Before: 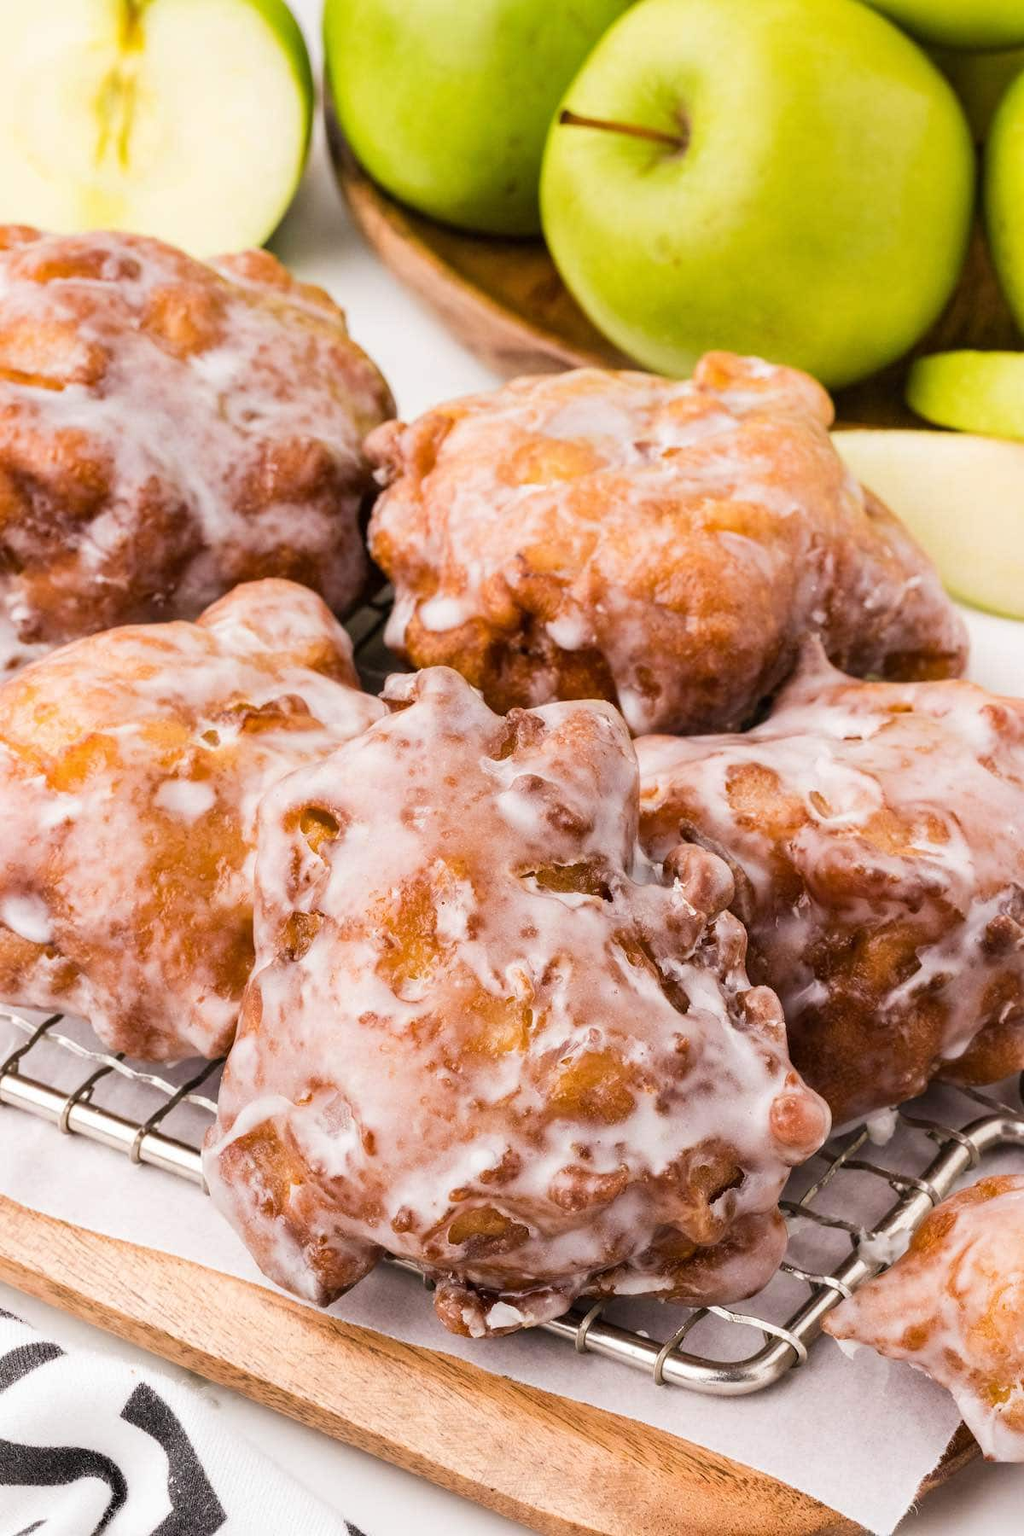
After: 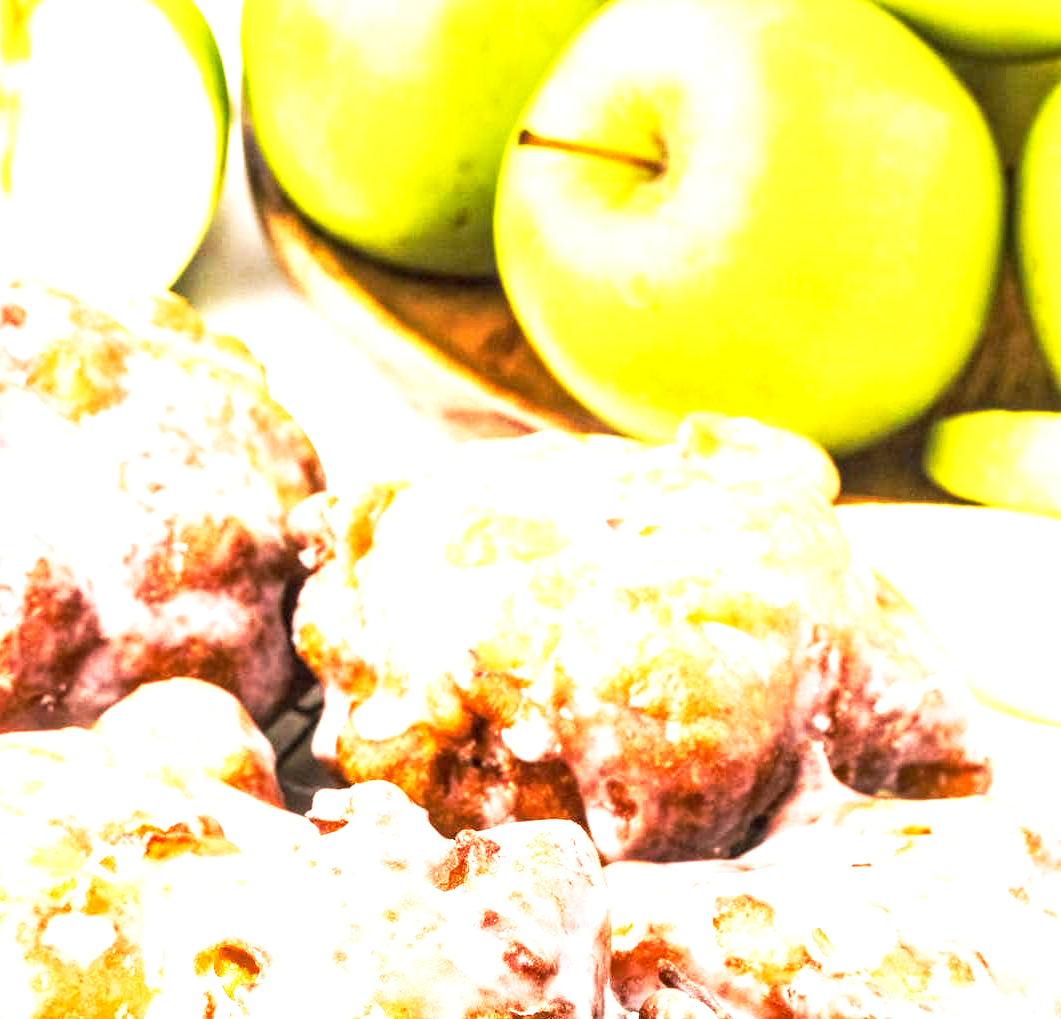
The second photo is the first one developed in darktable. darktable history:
local contrast: detail 130%
exposure: black level correction 0, exposure 1.666 EV, compensate highlight preservation false
base curve: curves: ch0 [(0, 0) (0.257, 0.25) (0.482, 0.586) (0.757, 0.871) (1, 1)], preserve colors none
crop and rotate: left 11.559%, bottom 43.382%
